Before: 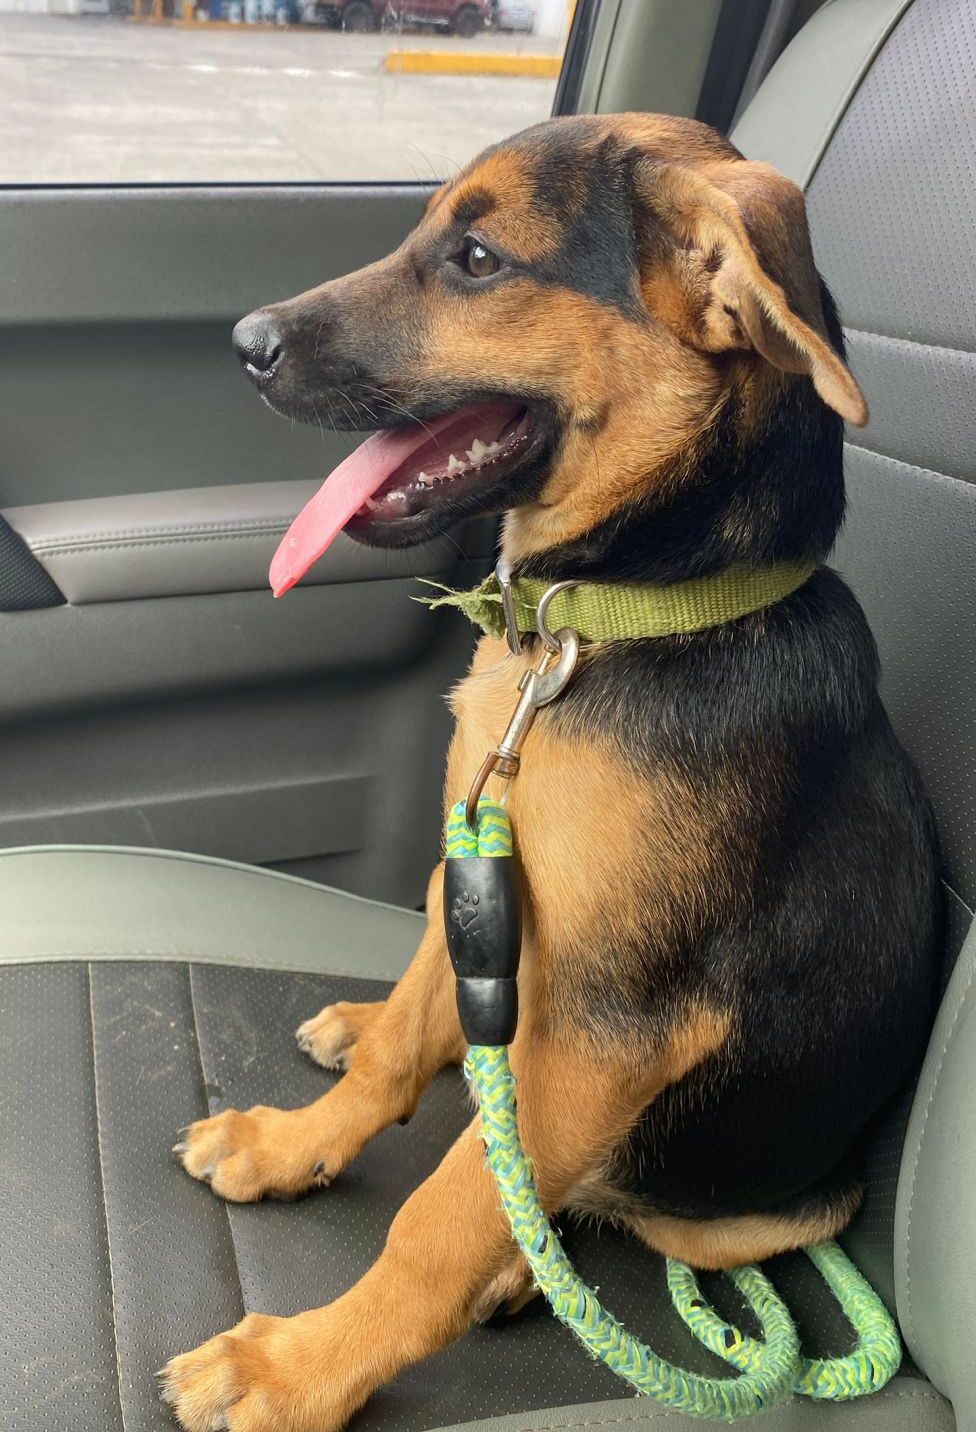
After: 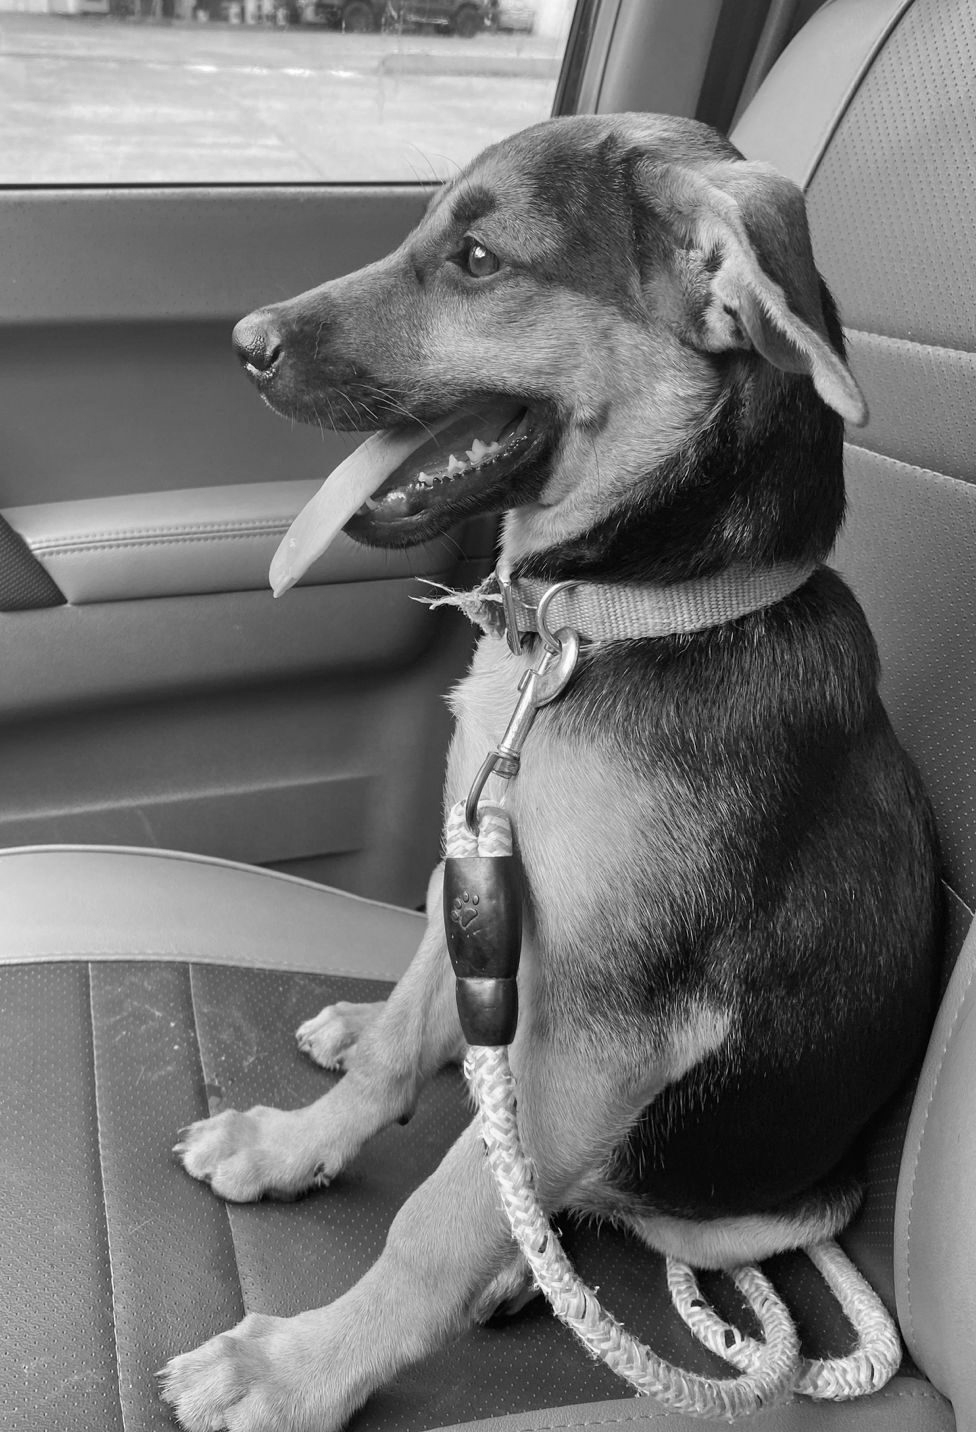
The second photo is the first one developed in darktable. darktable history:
shadows and highlights: soften with gaussian
monochrome: on, module defaults
